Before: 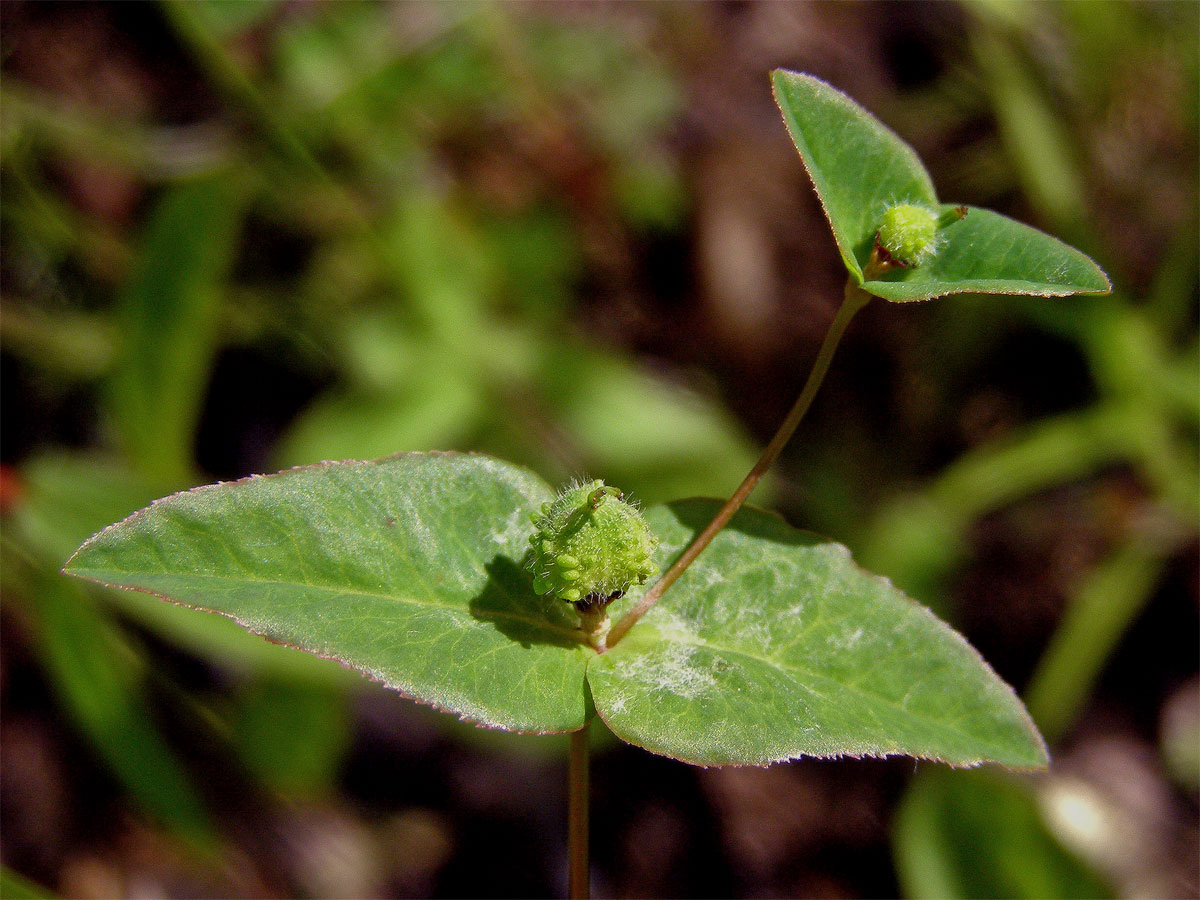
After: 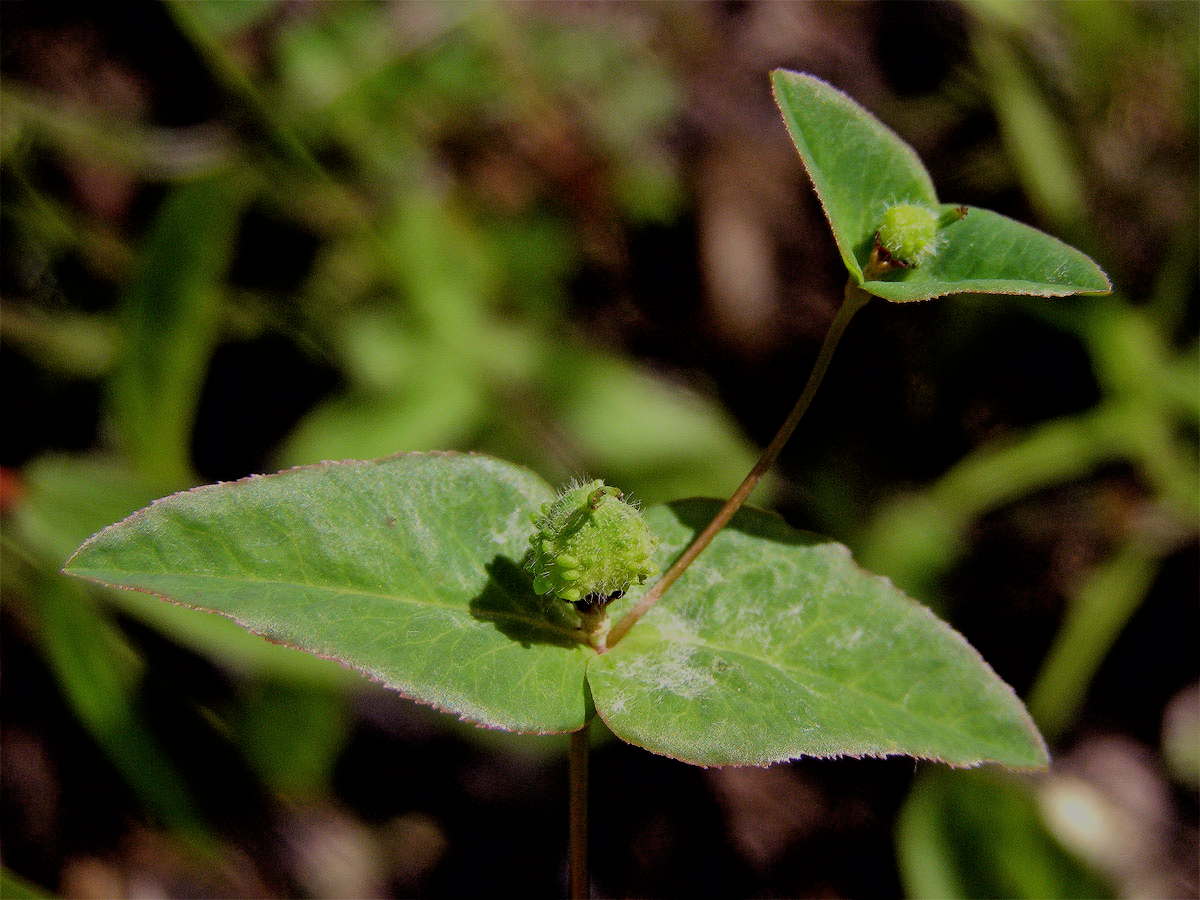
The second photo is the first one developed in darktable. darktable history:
filmic rgb: black relative exposure -6.15 EV, white relative exposure 6.96 EV, hardness 2.23, color science v6 (2022)
exposure: exposure -0.064 EV, compensate highlight preservation false
